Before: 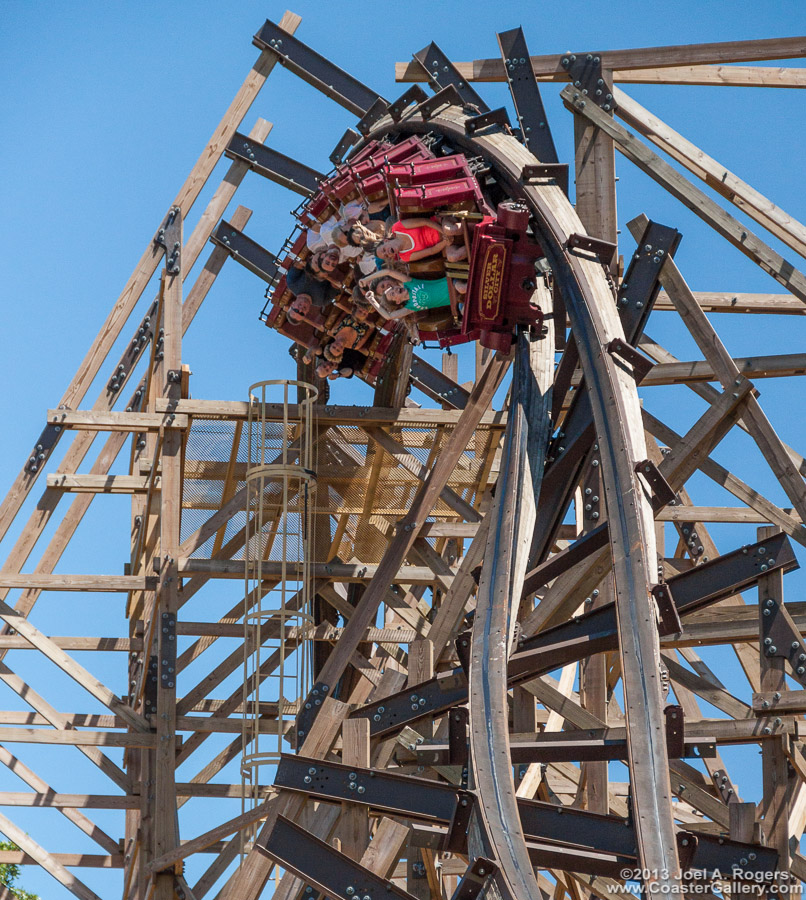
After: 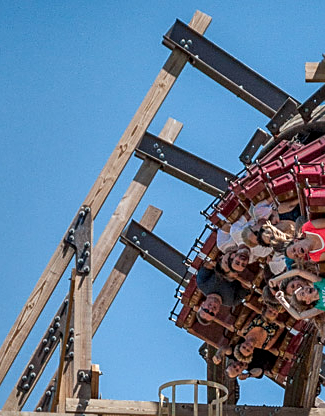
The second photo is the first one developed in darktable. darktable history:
local contrast: on, module defaults
tone equalizer: on, module defaults
crop and rotate: left 11.231%, top 0.108%, right 48.339%, bottom 53.576%
sharpen: on, module defaults
shadows and highlights: shadows 20.96, highlights -82.28, soften with gaussian
